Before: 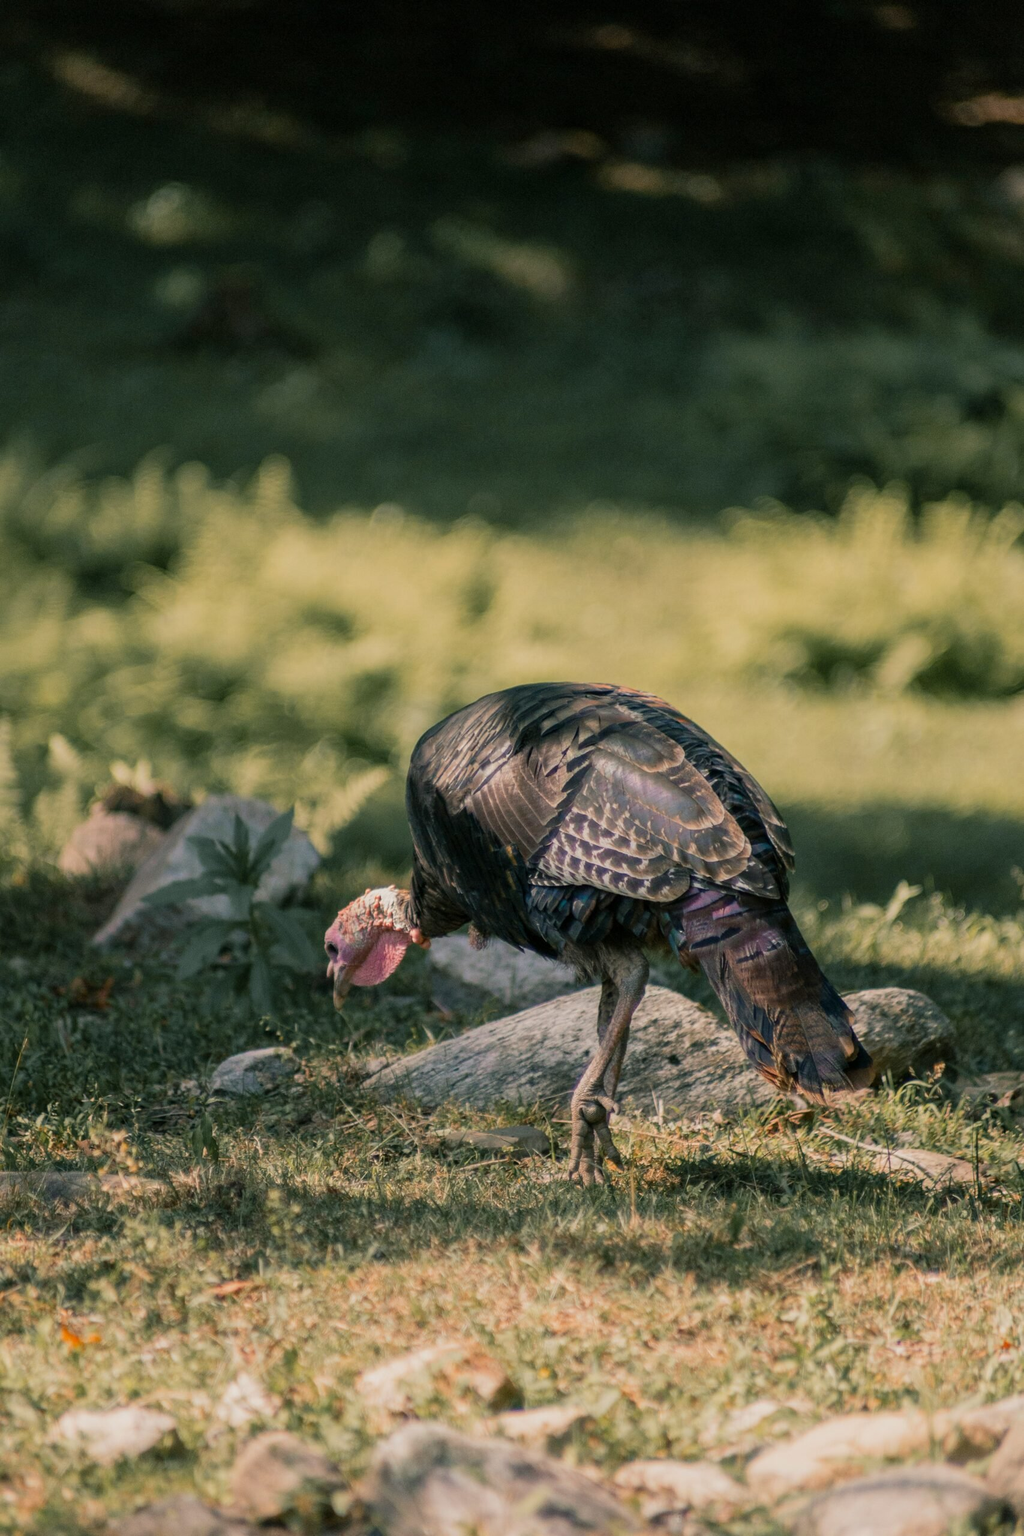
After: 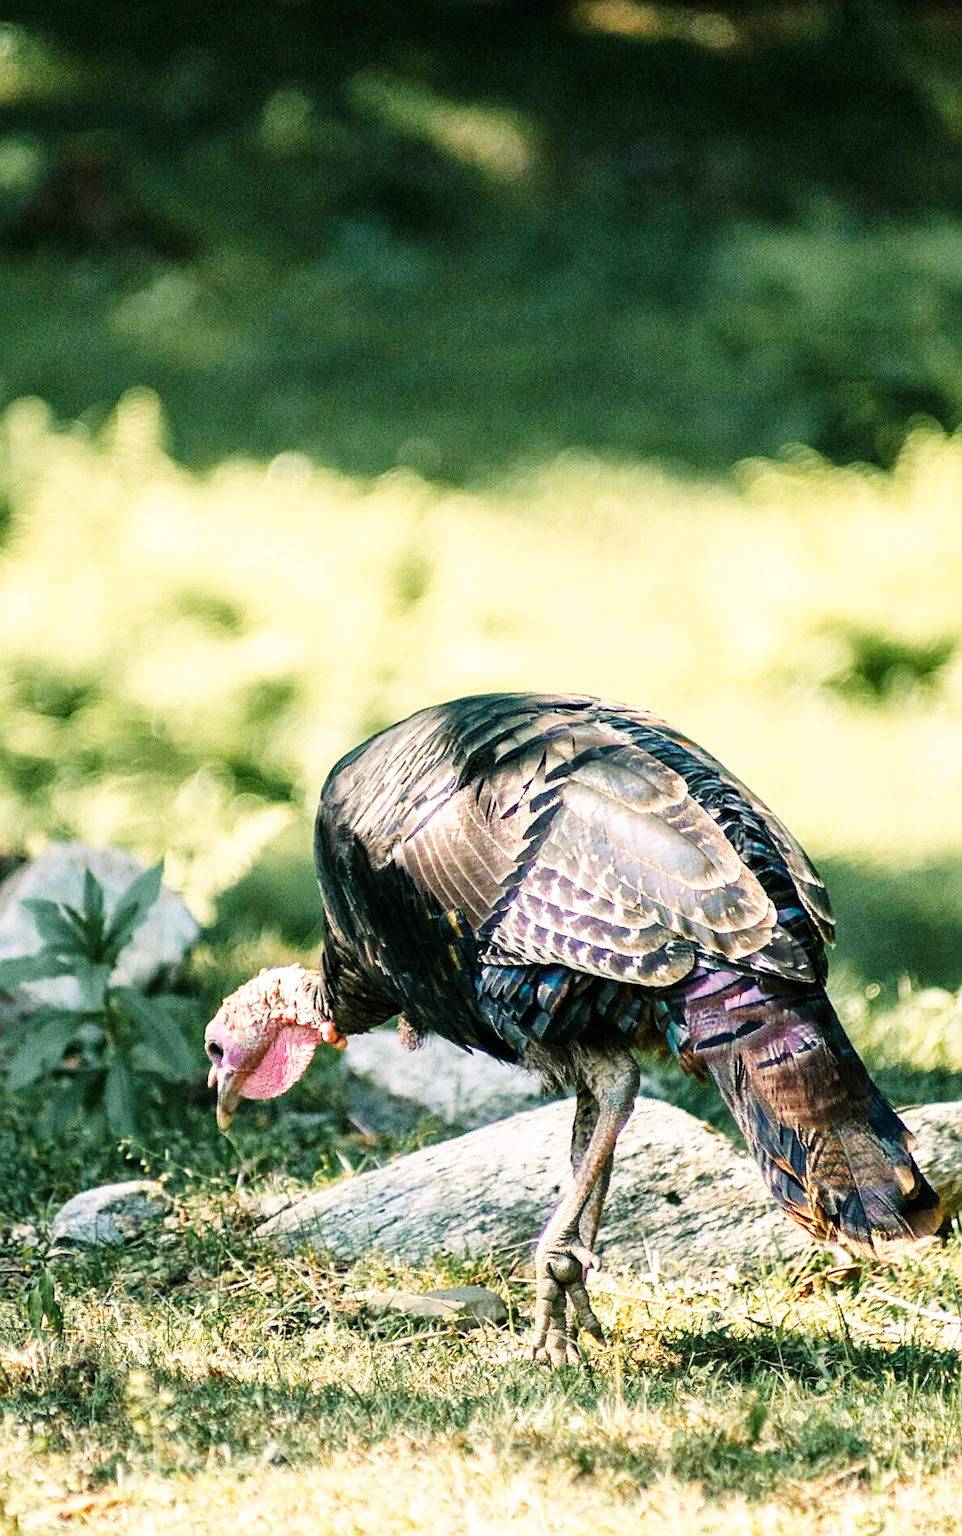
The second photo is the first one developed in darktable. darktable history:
exposure: exposure 0.605 EV, compensate highlight preservation false
sharpen: amount 0.564
base curve: curves: ch0 [(0, 0) (0.007, 0.004) (0.027, 0.03) (0.046, 0.07) (0.207, 0.54) (0.442, 0.872) (0.673, 0.972) (1, 1)], preserve colors none
crop and rotate: left 16.775%, top 10.814%, right 12.989%, bottom 14.514%
